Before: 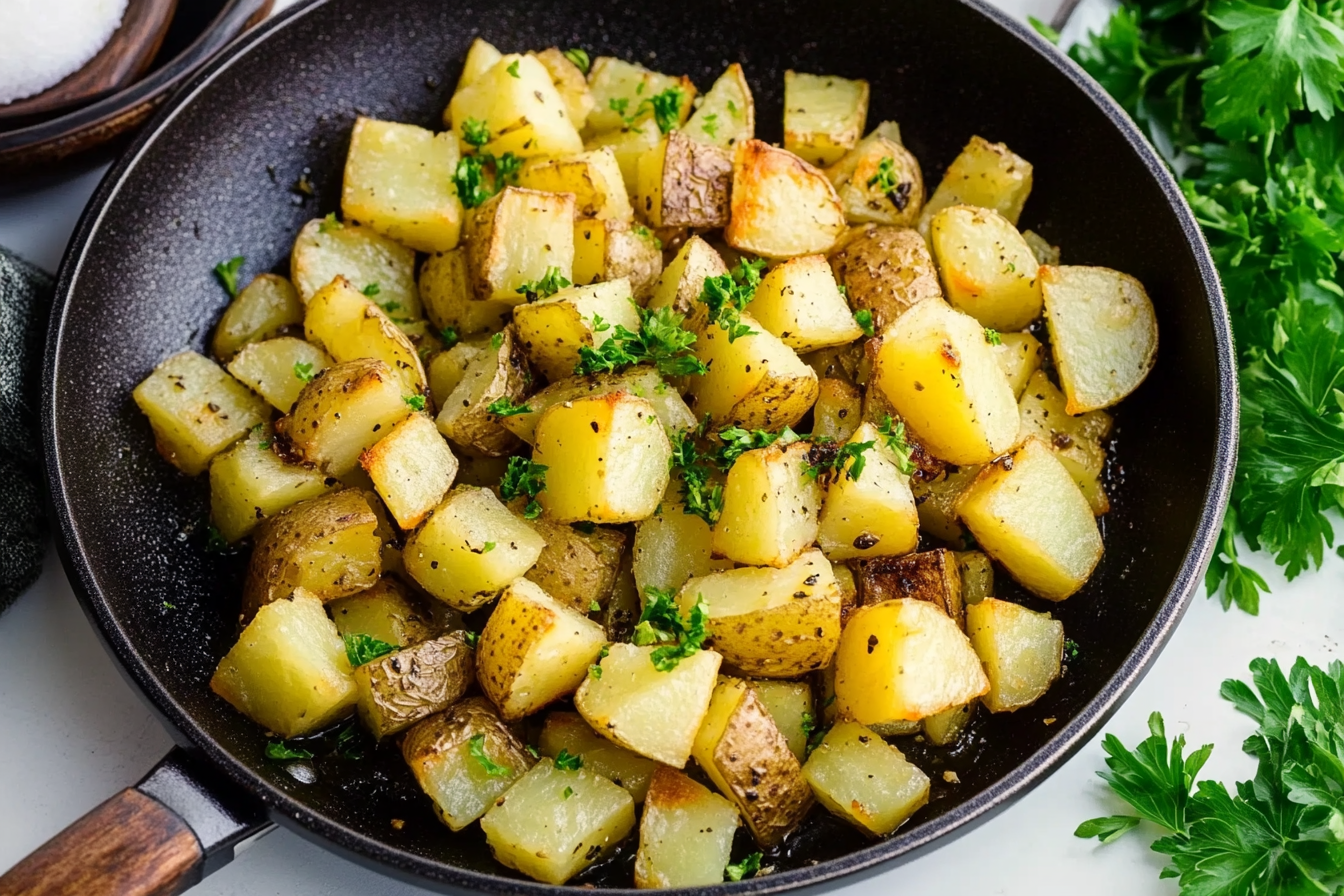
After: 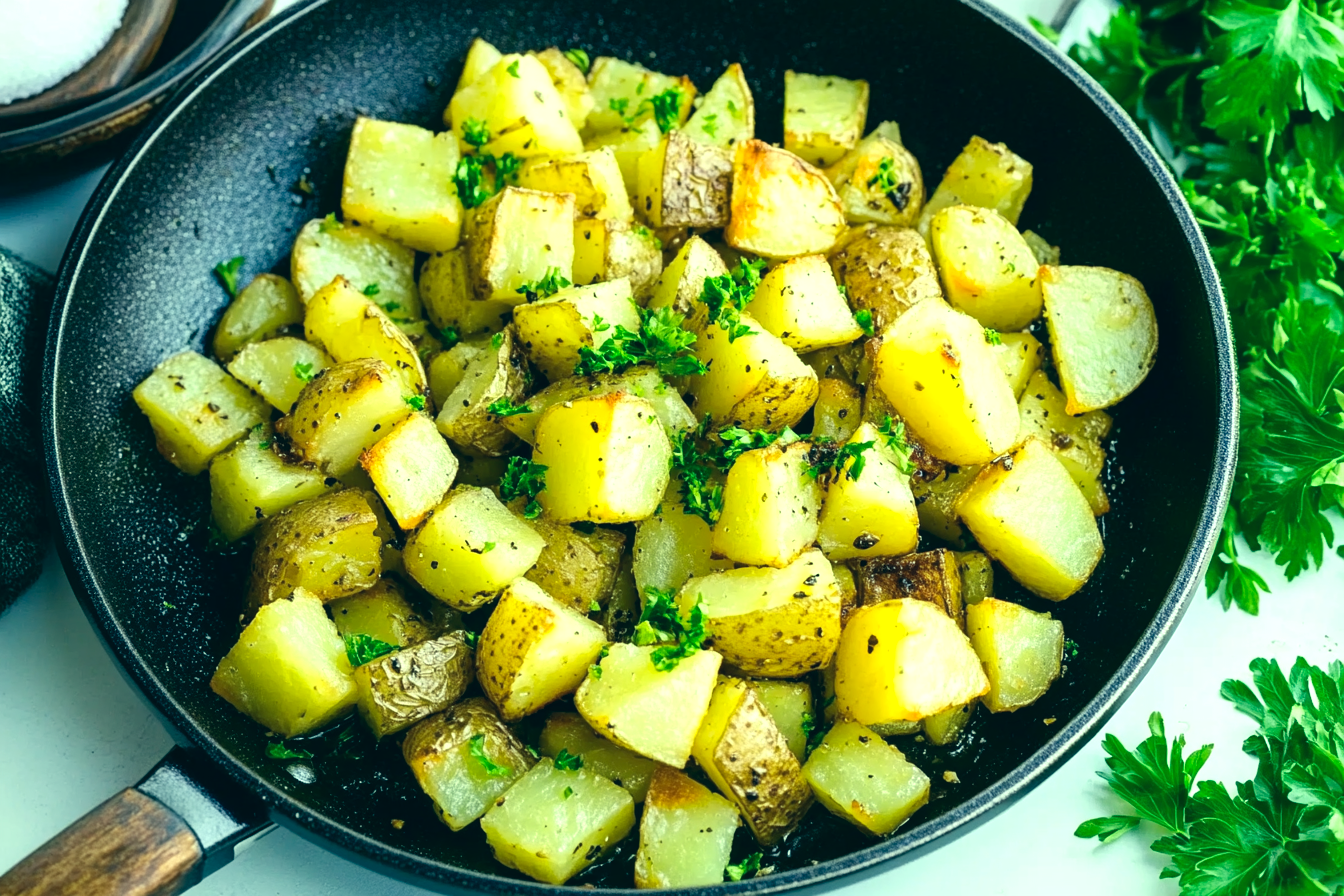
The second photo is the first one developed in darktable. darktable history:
color correction: highlights a* -20.08, highlights b* 9.8, shadows a* -20.4, shadows b* -10.76
tone equalizer: on, module defaults
exposure: exposure 0.566 EV, compensate highlight preservation false
